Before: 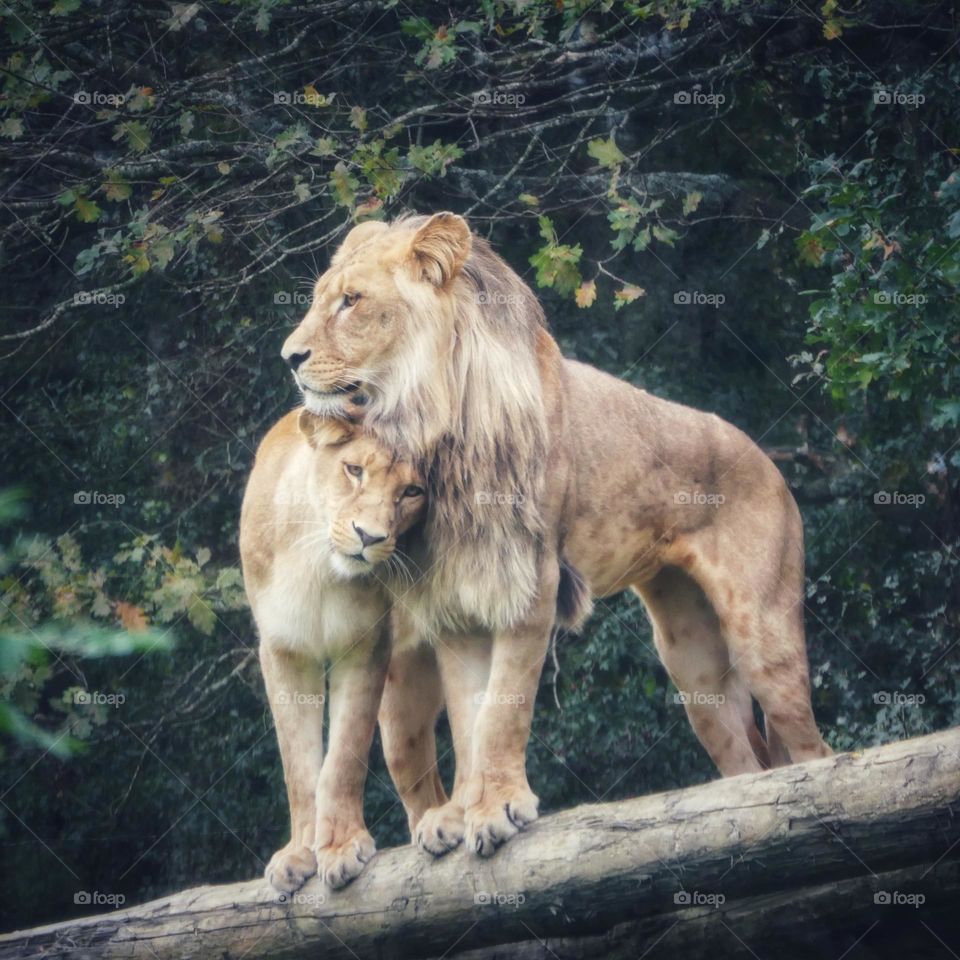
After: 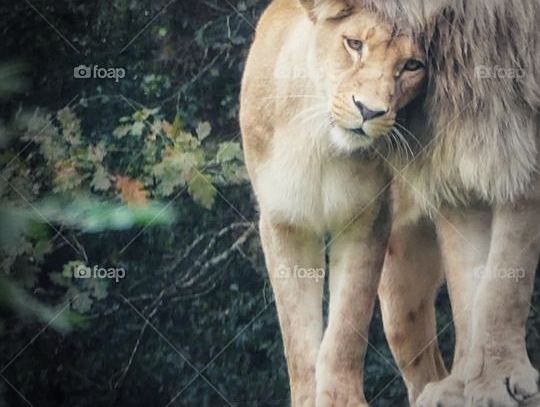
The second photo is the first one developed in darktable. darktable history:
filmic rgb: black relative exposure -9.53 EV, white relative exposure 3.02 EV, hardness 6.15, iterations of high-quality reconstruction 0
sharpen: amount 0.533
crop: top 44.384%, right 43.656%, bottom 13.123%
vignetting: fall-off start 68.9%, fall-off radius 29.06%, width/height ratio 0.993, shape 0.843, unbound false
